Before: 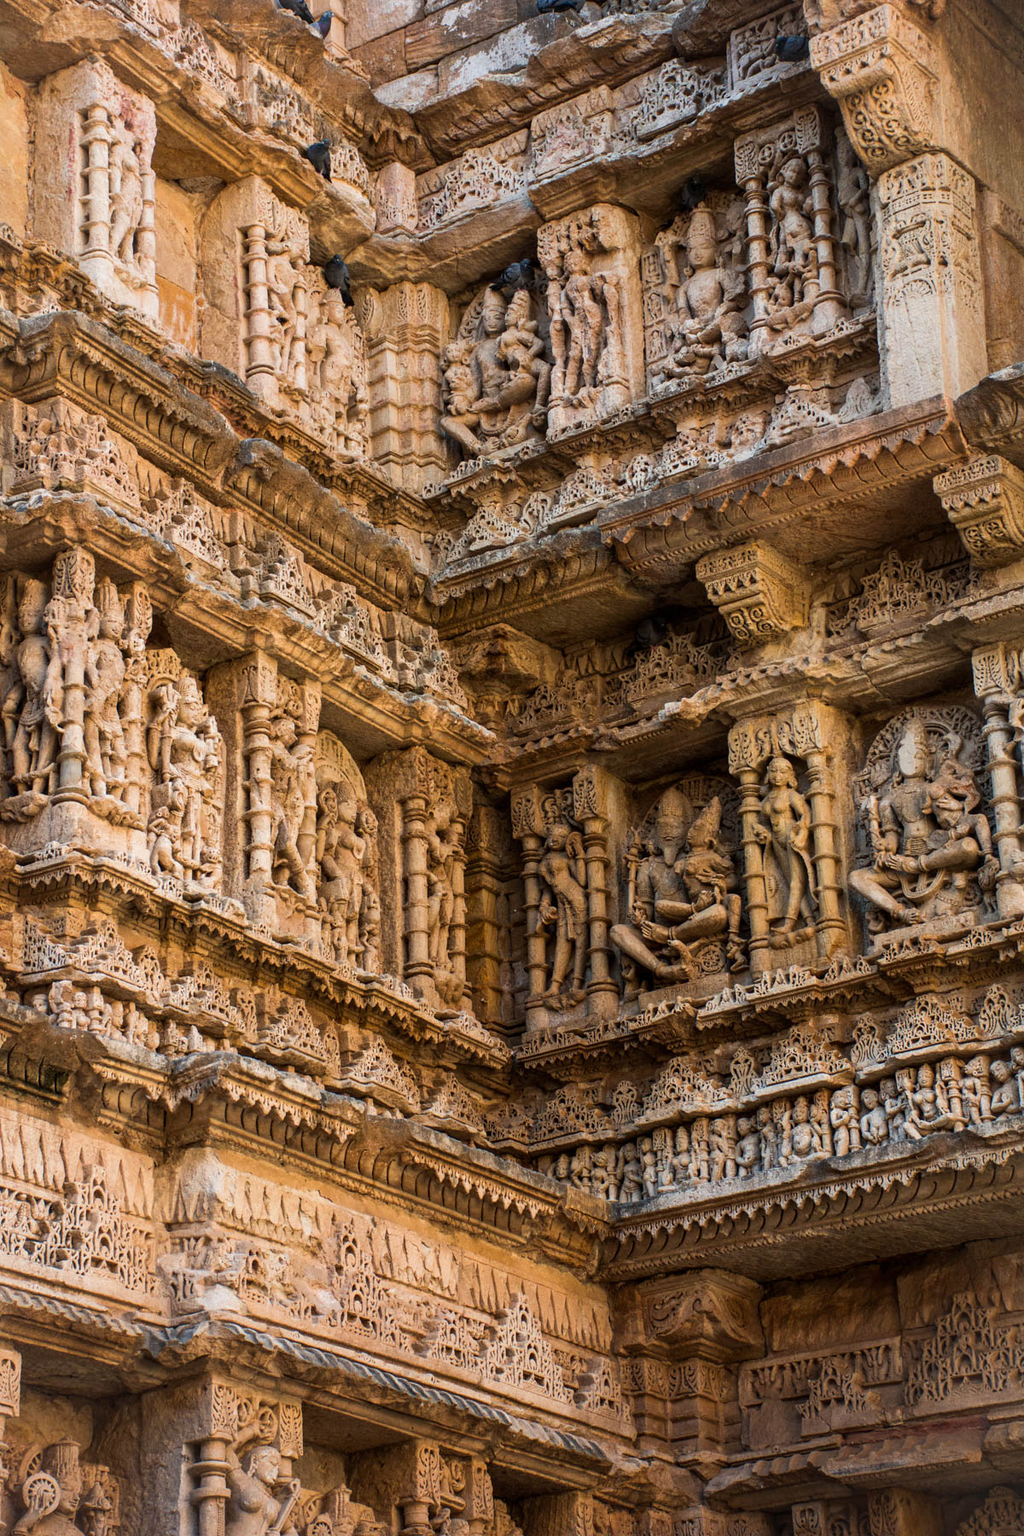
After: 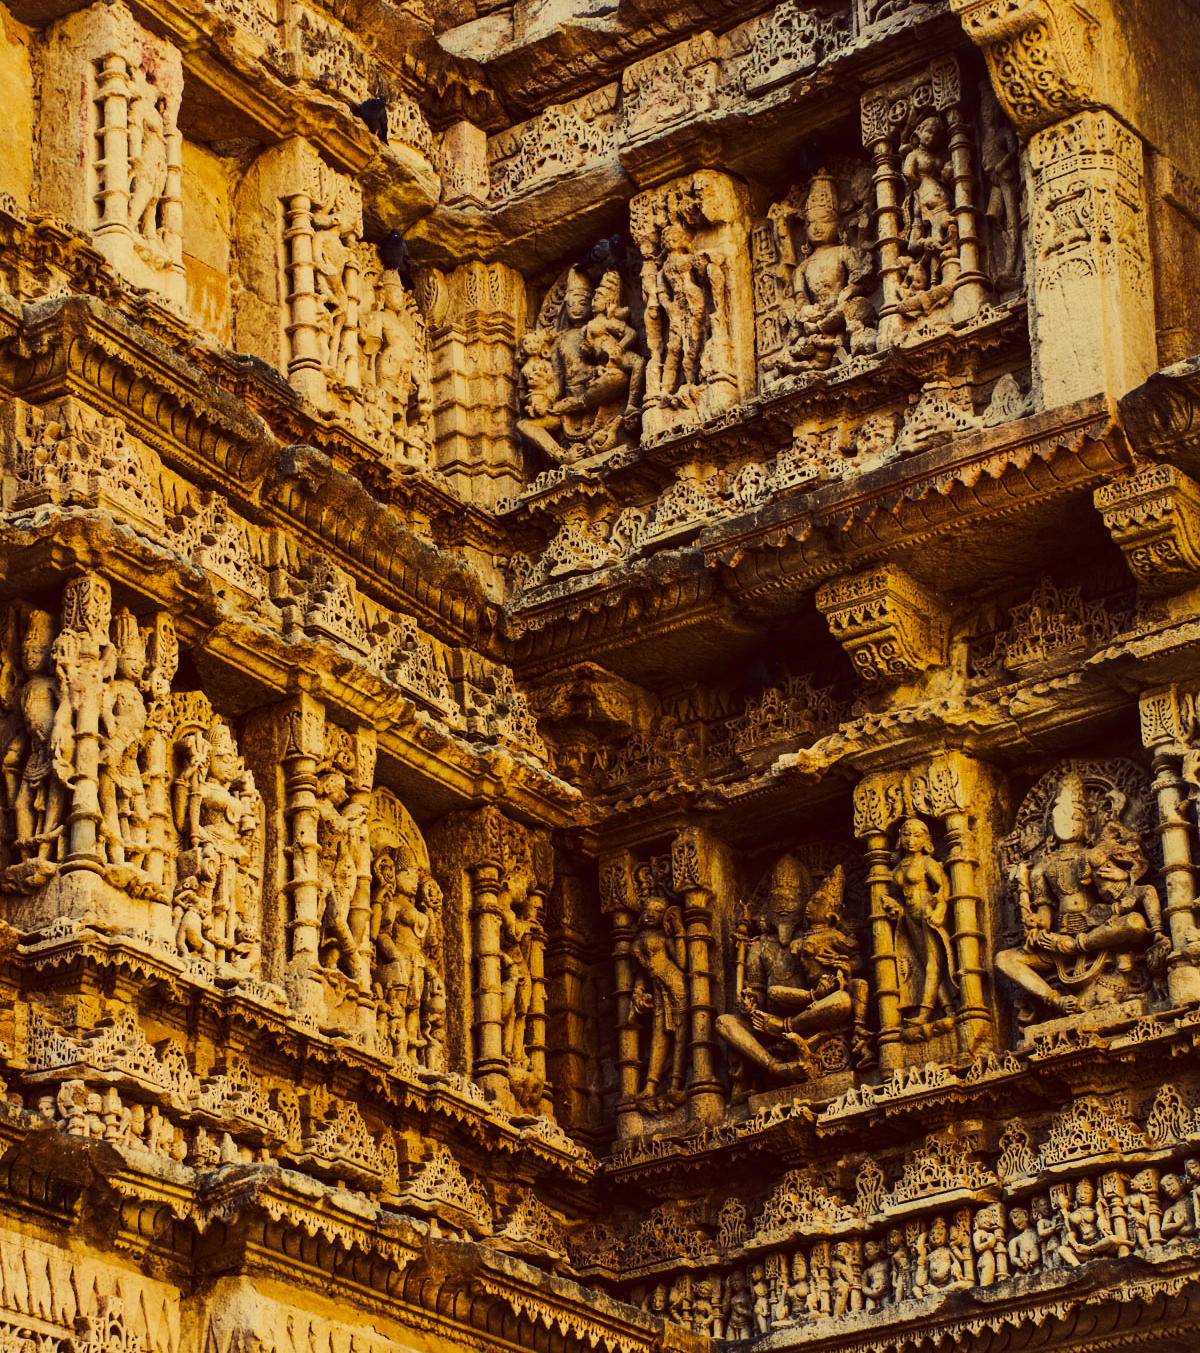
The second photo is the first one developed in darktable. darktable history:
crop: top 3.848%, bottom 20.945%
color correction: highlights a* -0.452, highlights b* 39.81, shadows a* 9.3, shadows b* -0.947
exposure: exposure -2.063 EV, compensate highlight preservation false
base curve: curves: ch0 [(0, 0) (0.025, 0.046) (0.112, 0.277) (0.467, 0.74) (0.814, 0.929) (1, 0.942)], preserve colors none
shadows and highlights: shadows 29.77, highlights -30.48, low approximation 0.01, soften with gaussian
tone curve: curves: ch0 [(0.003, 0.023) (0.071, 0.052) (0.236, 0.197) (0.466, 0.557) (0.625, 0.761) (0.783, 0.9) (0.994, 0.968)]; ch1 [(0, 0) (0.262, 0.227) (0.417, 0.386) (0.469, 0.467) (0.502, 0.498) (0.528, 0.53) (0.573, 0.579) (0.605, 0.621) (0.644, 0.671) (0.686, 0.728) (0.994, 0.987)]; ch2 [(0, 0) (0.262, 0.188) (0.385, 0.353) (0.427, 0.424) (0.495, 0.493) (0.515, 0.54) (0.547, 0.561) (0.589, 0.613) (0.644, 0.748) (1, 1)]
